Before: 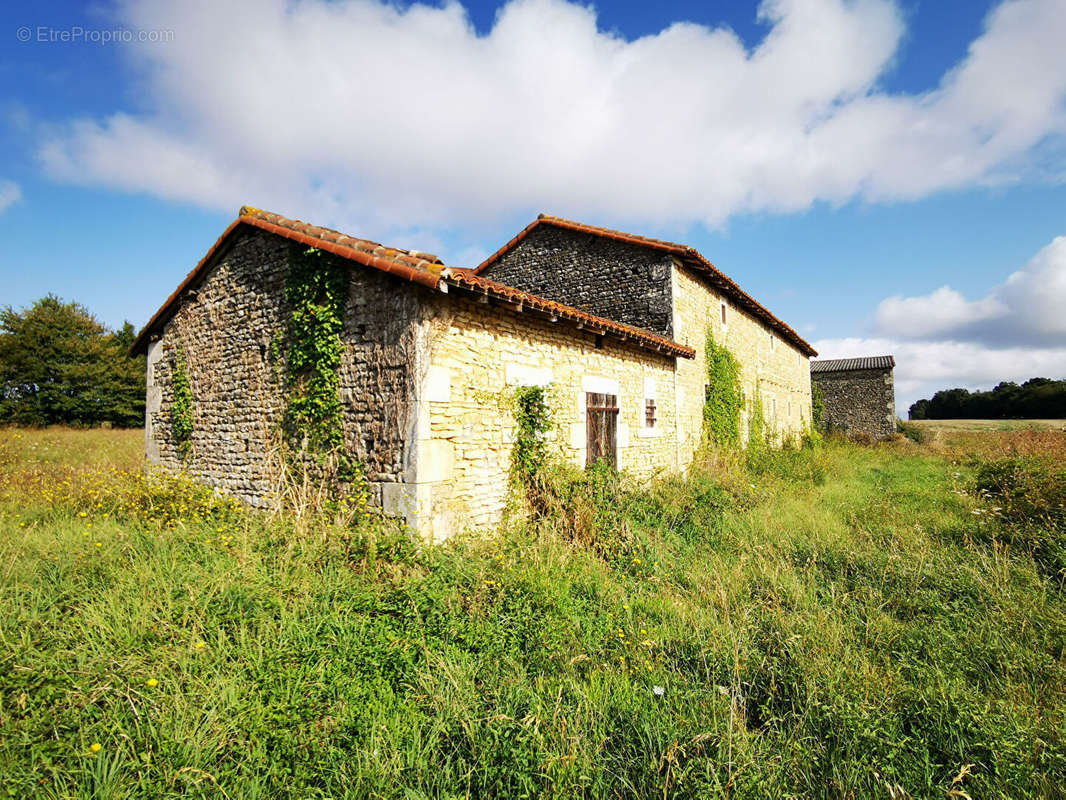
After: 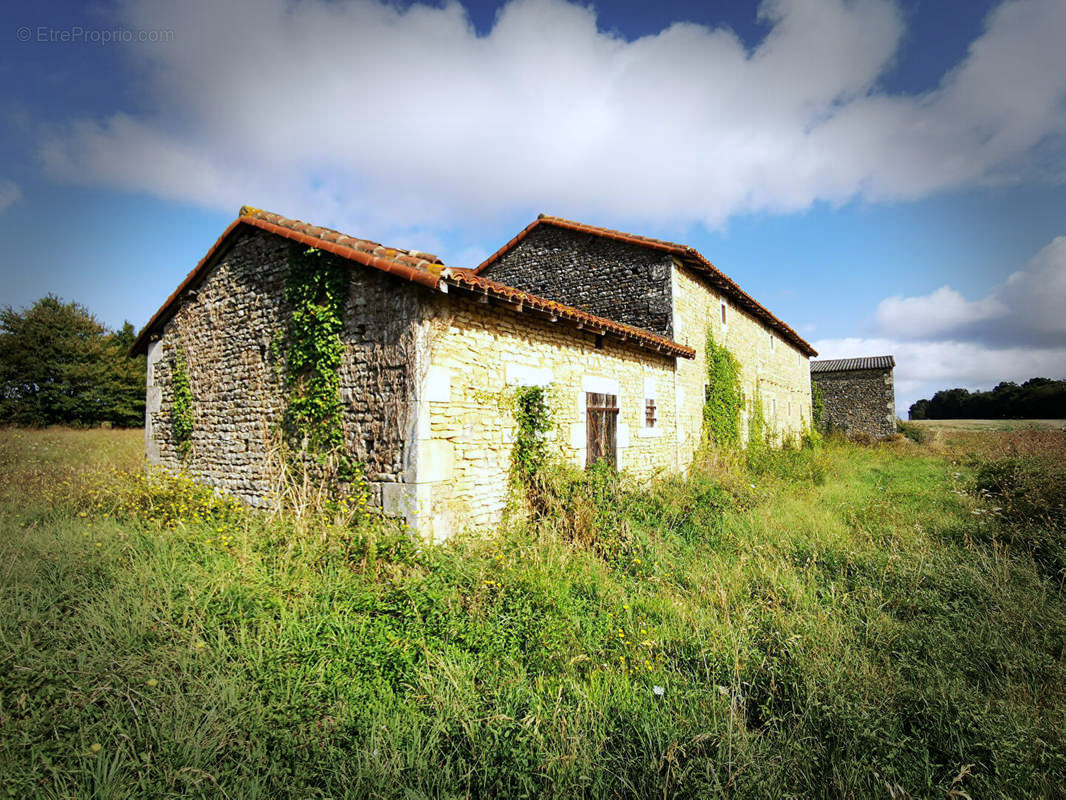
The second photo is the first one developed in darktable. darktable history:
white balance: red 0.967, blue 1.049
vignetting: fall-off start 66.7%, fall-off radius 39.74%, brightness -0.576, saturation -0.258, automatic ratio true, width/height ratio 0.671, dithering 16-bit output
